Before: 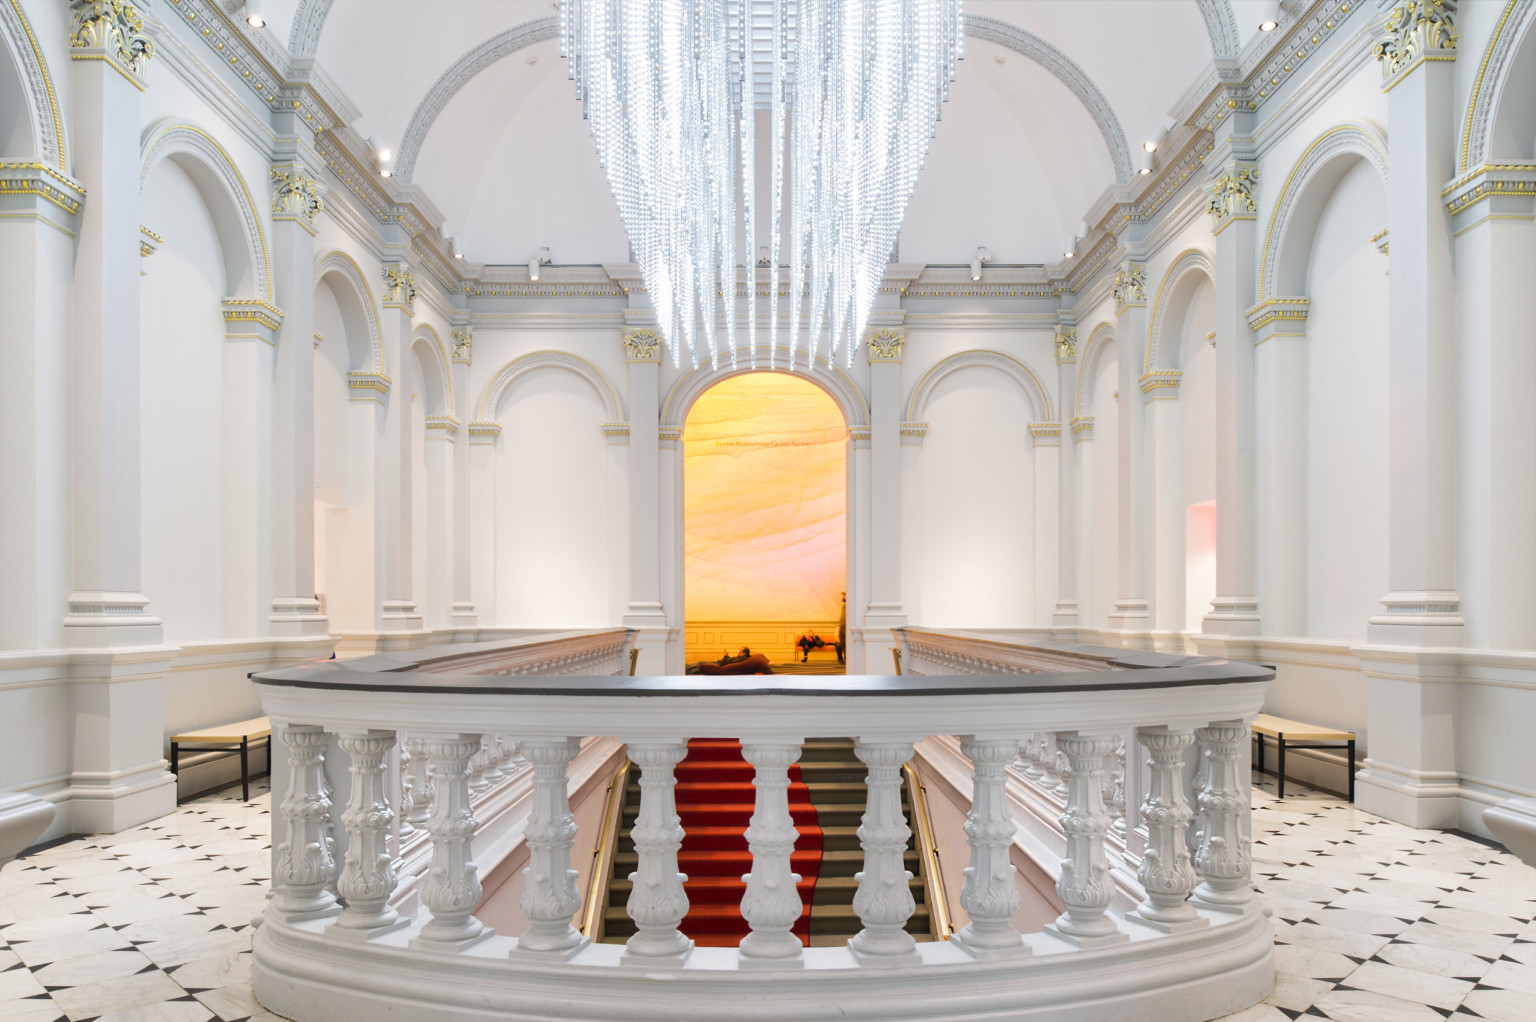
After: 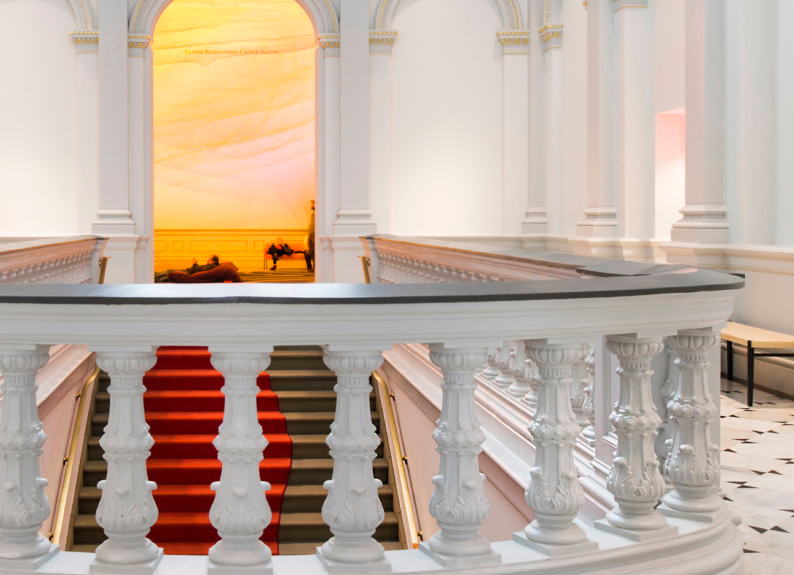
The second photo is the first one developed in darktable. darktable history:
crop: left 34.622%, top 38.386%, right 13.684%, bottom 5.35%
